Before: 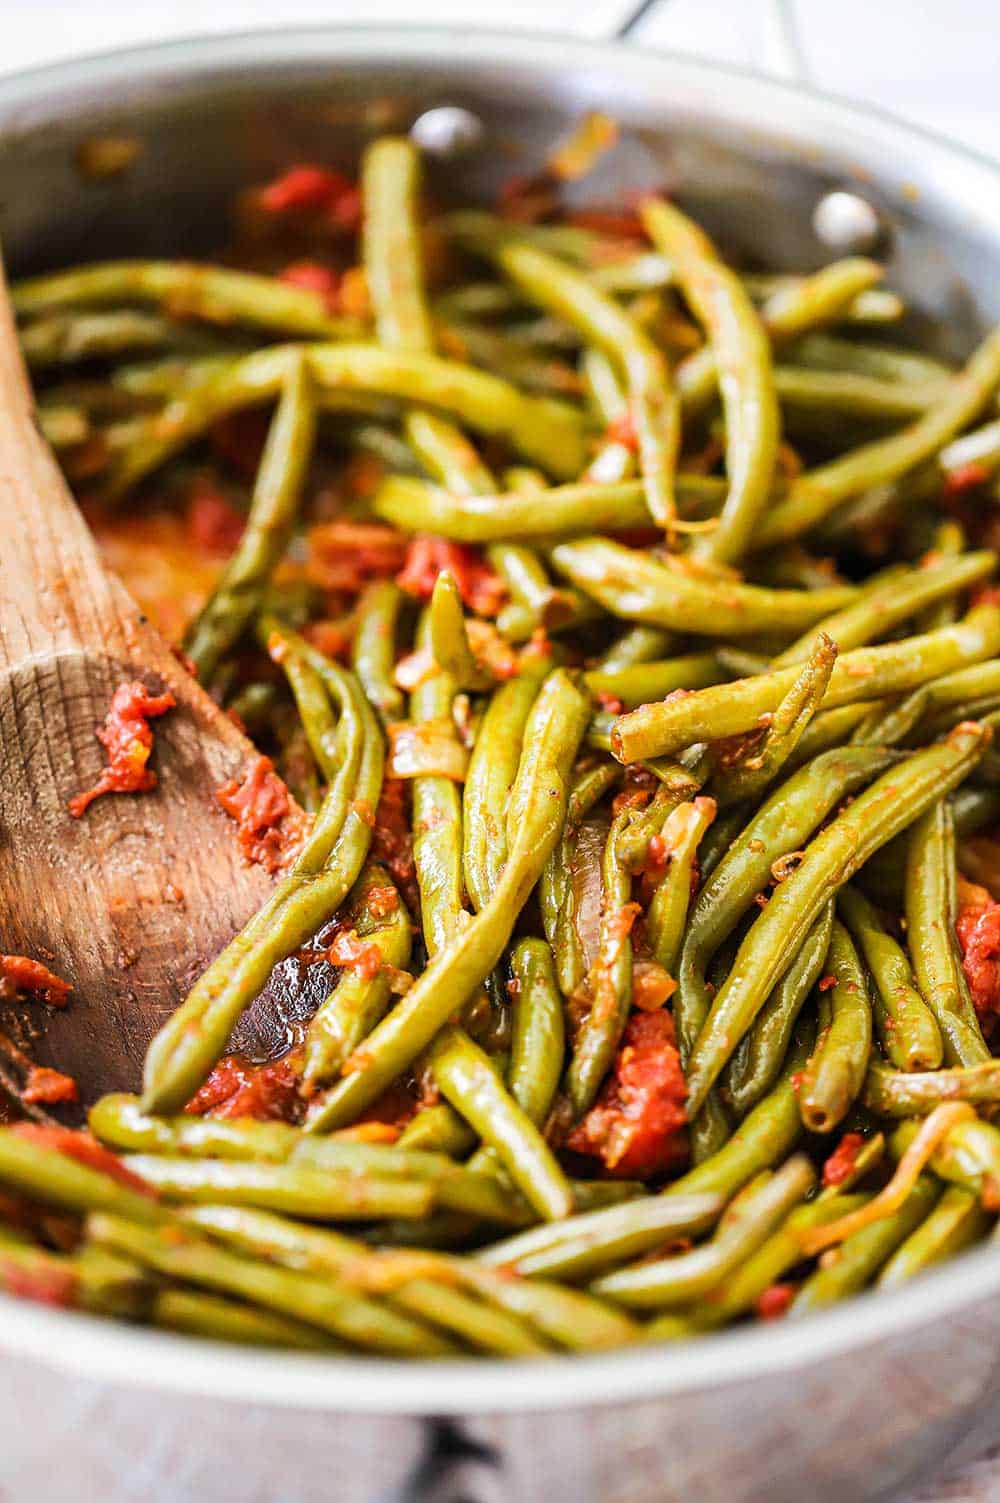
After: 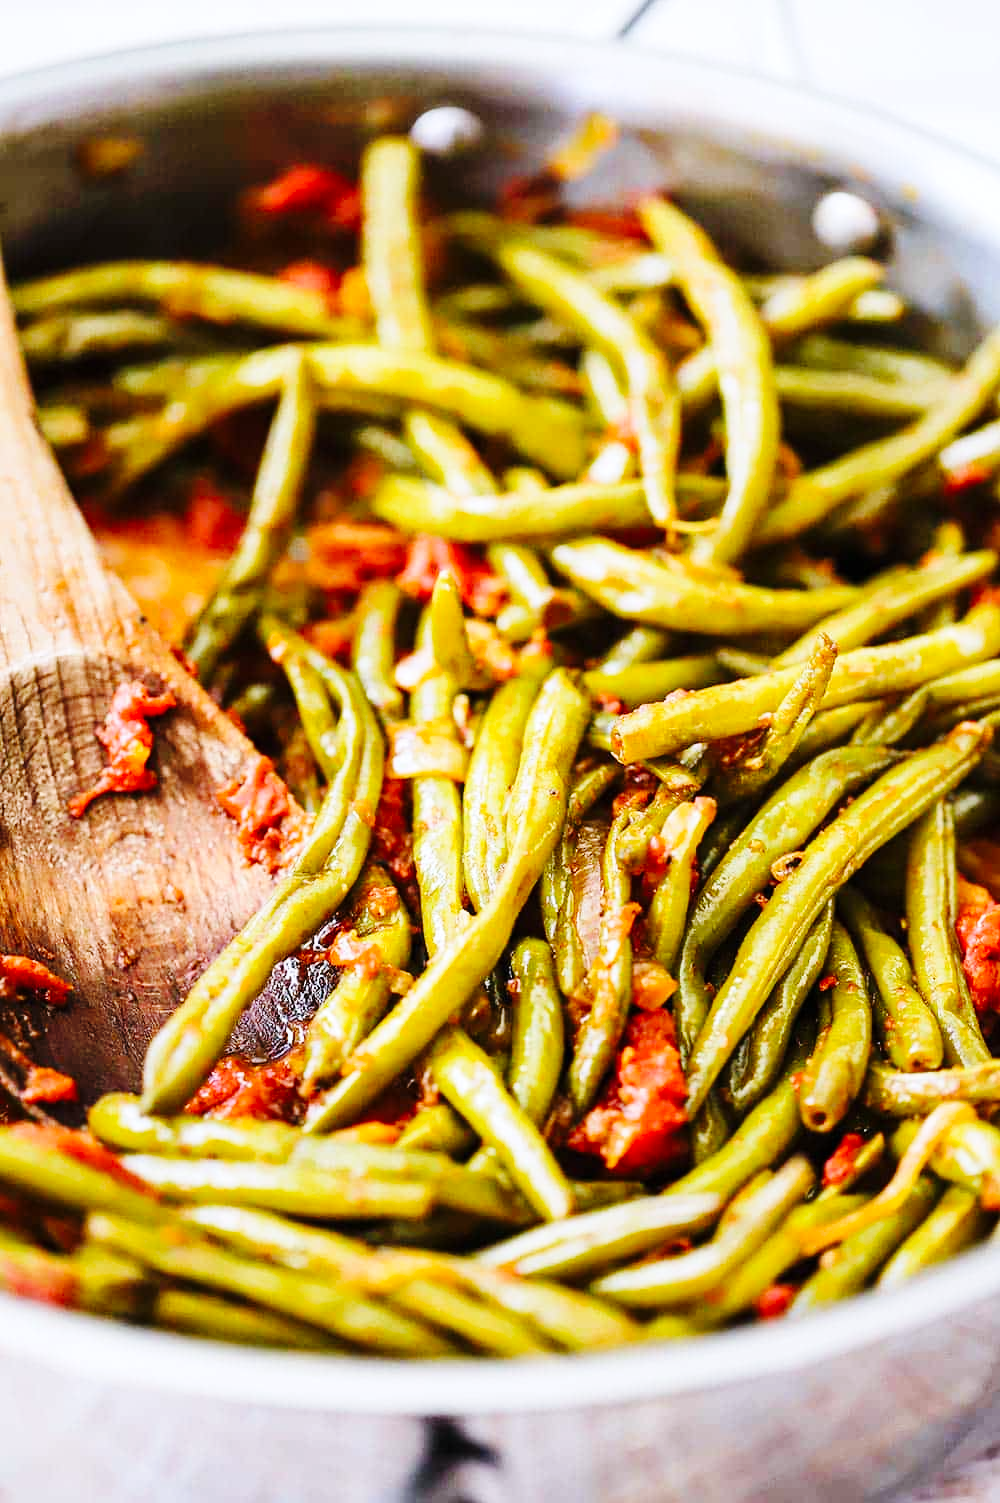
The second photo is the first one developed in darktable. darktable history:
white balance: red 0.984, blue 1.059
base curve: curves: ch0 [(0, 0) (0.036, 0.025) (0.121, 0.166) (0.206, 0.329) (0.605, 0.79) (1, 1)], preserve colors none
